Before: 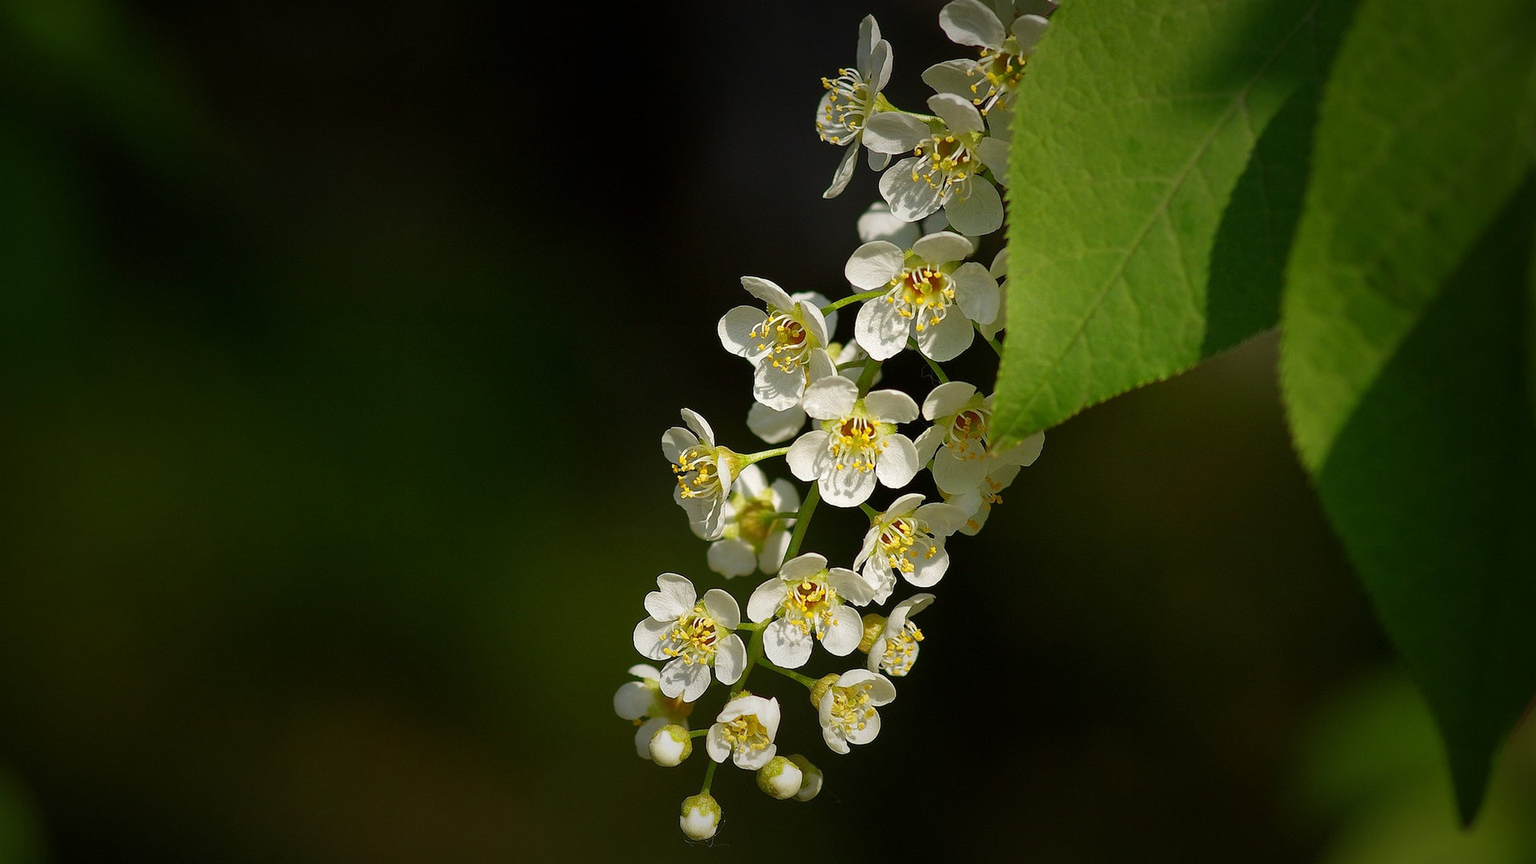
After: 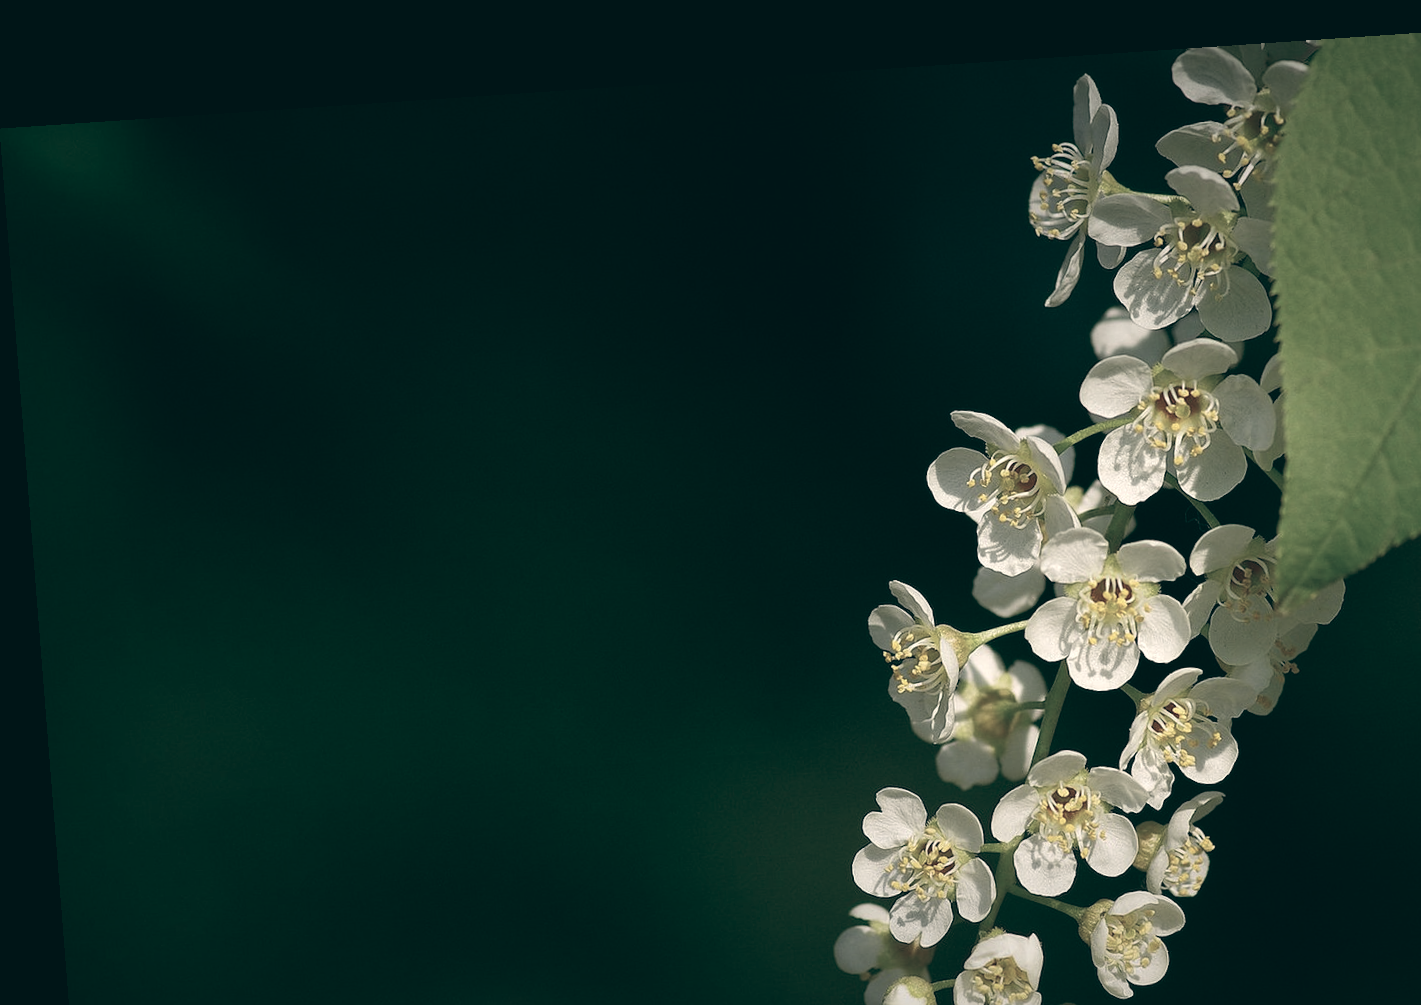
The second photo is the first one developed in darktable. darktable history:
color zones: curves: ch1 [(0, 0.292) (0.001, 0.292) (0.2, 0.264) (0.4, 0.248) (0.6, 0.248) (0.8, 0.264) (0.999, 0.292) (1, 0.292)]
white balance: red 1, blue 1
rotate and perspective: rotation -4.2°, shear 0.006, automatic cropping off
color balance: lift [1.005, 0.99, 1.007, 1.01], gamma [1, 0.979, 1.011, 1.021], gain [0.923, 1.098, 1.025, 0.902], input saturation 90.45%, contrast 7.73%, output saturation 105.91%
contrast brightness saturation: saturation -0.05
crop: right 28.885%, bottom 16.626%
